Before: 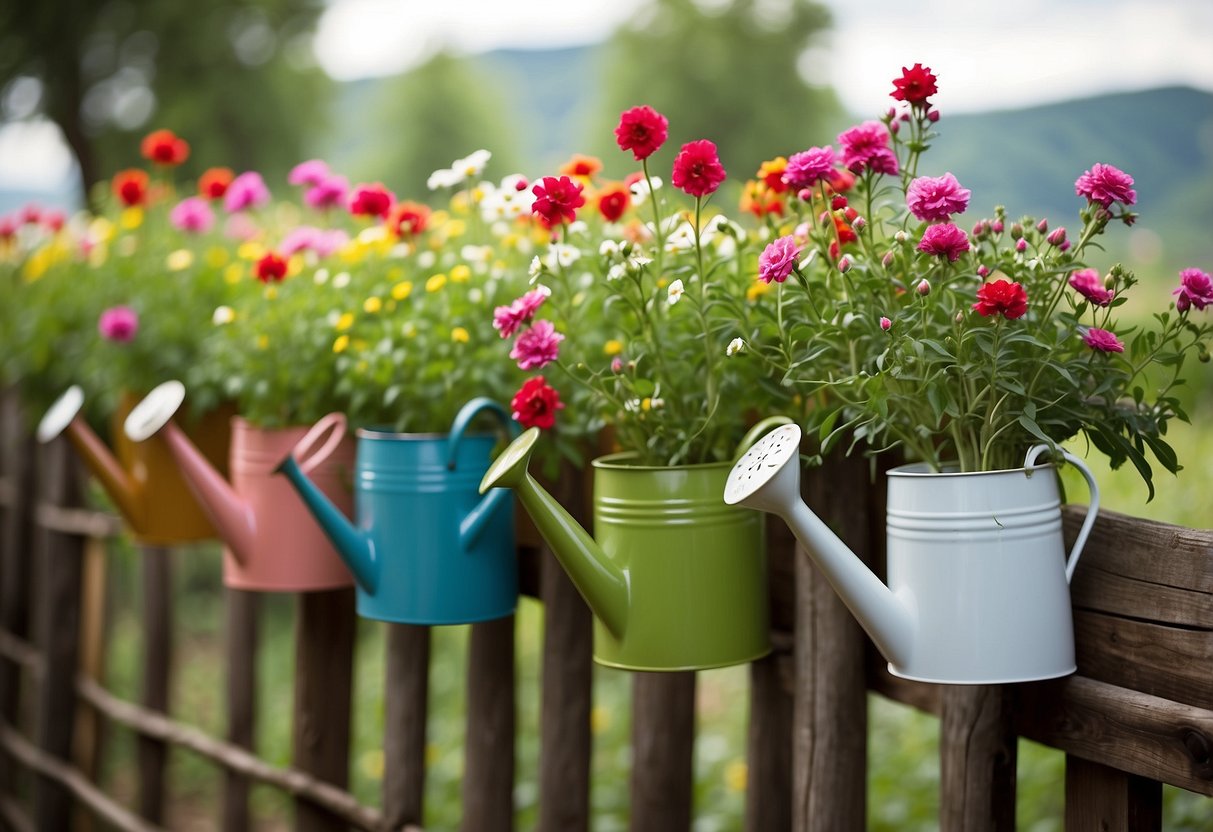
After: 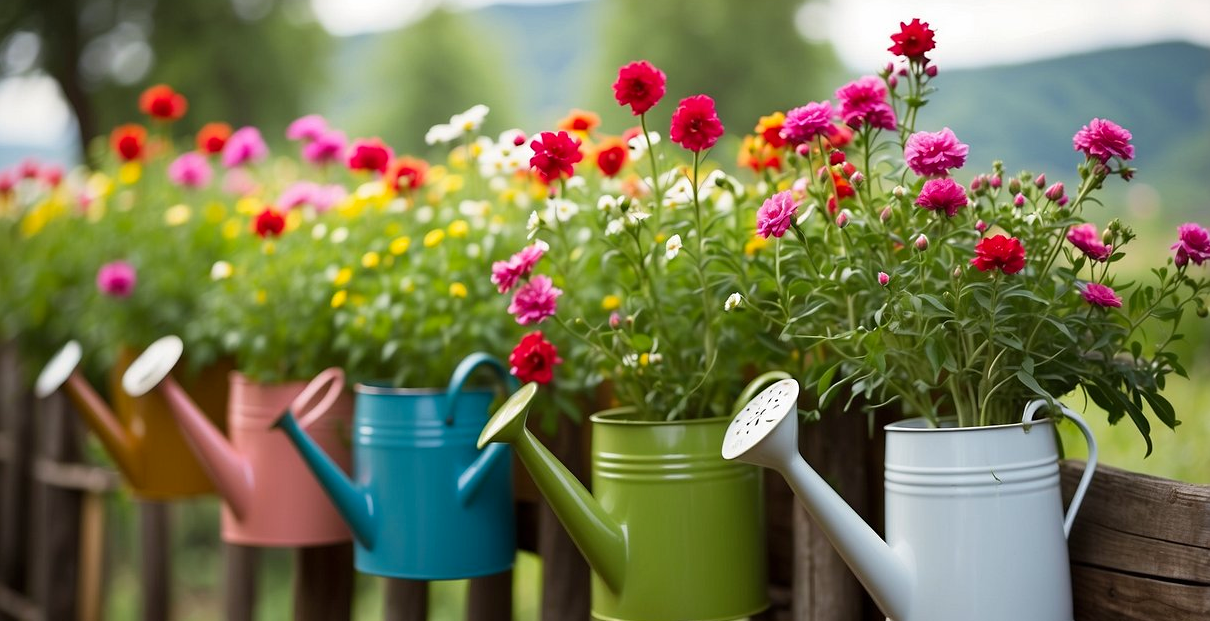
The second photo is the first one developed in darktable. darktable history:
crop: left 0.247%, top 5.519%, bottom 19.798%
contrast brightness saturation: contrast 0.038, saturation 0.074
sharpen: radius 5.297, amount 0.309, threshold 26.434
